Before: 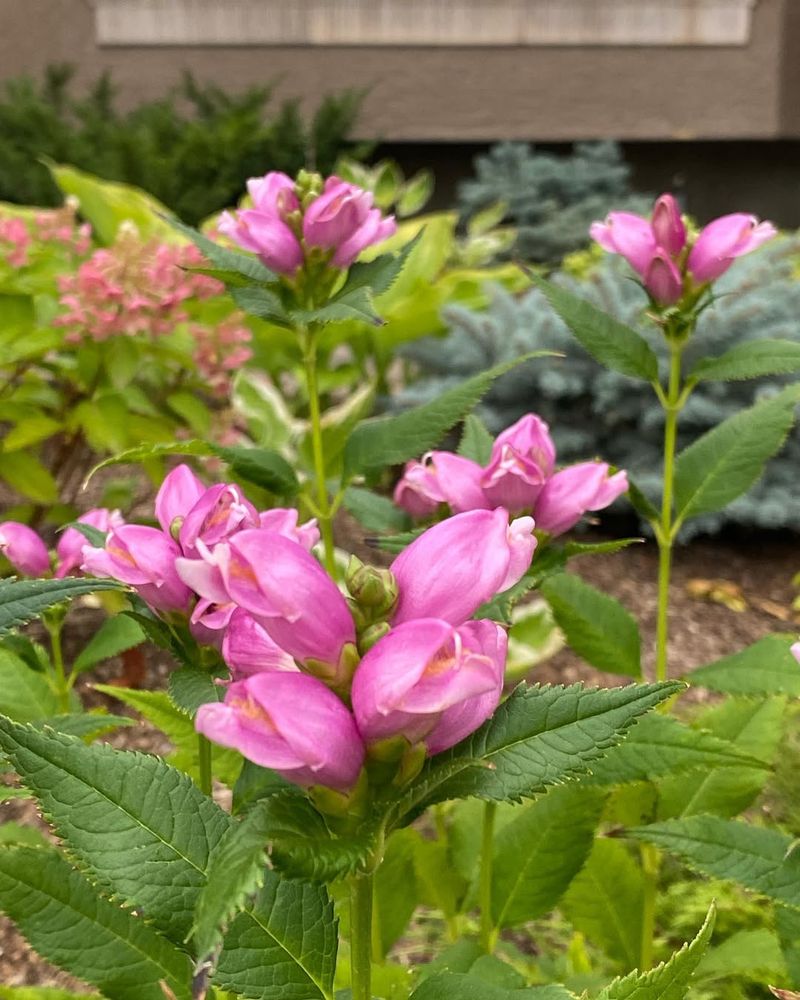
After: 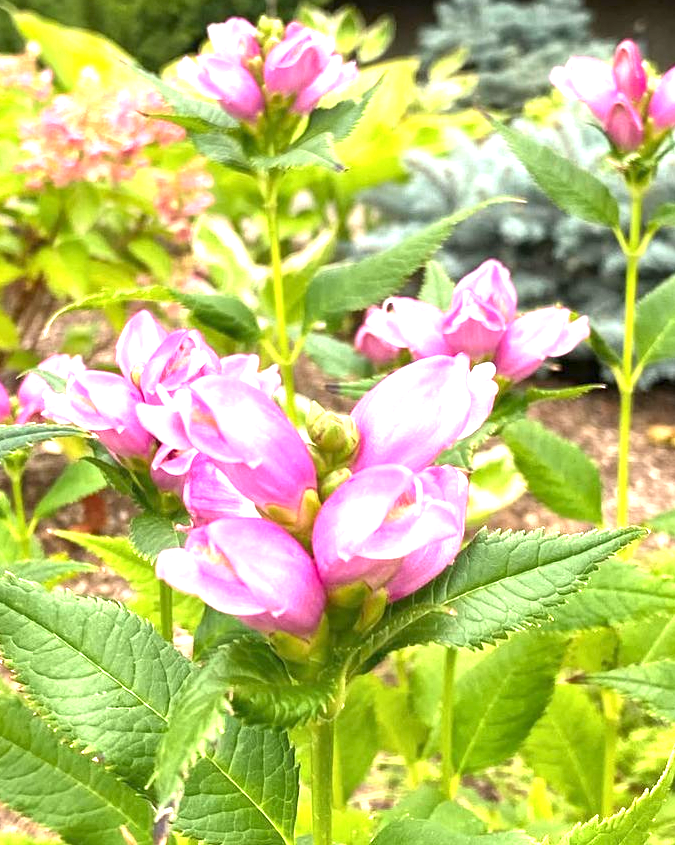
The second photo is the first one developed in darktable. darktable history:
local contrast: mode bilateral grid, contrast 20, coarseness 50, detail 120%, midtone range 0.2
crop and rotate: left 4.94%, top 15.477%, right 10.679%
exposure: black level correction 0, exposure 1.61 EV, compensate exposure bias true, compensate highlight preservation false
